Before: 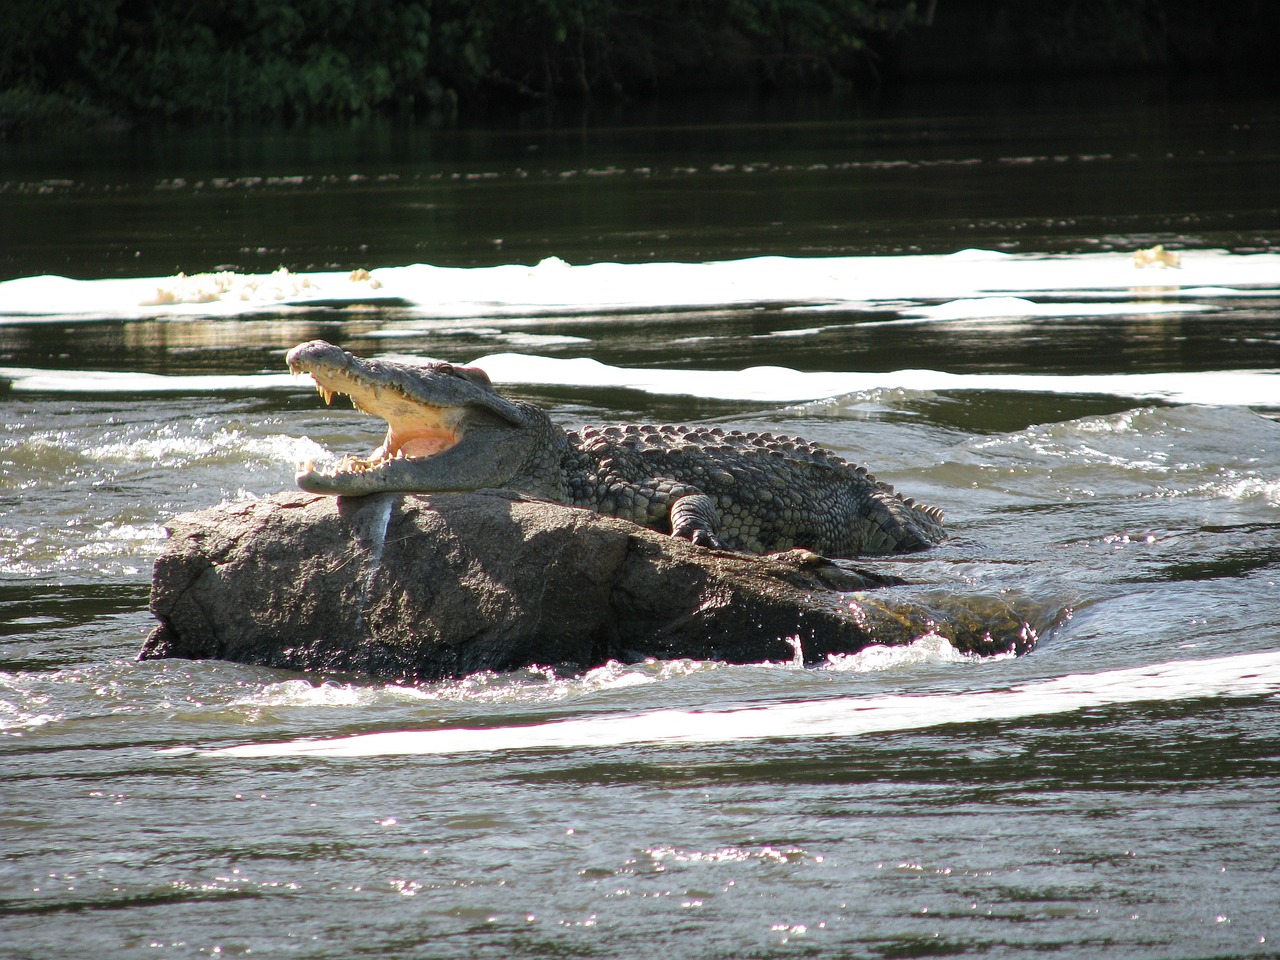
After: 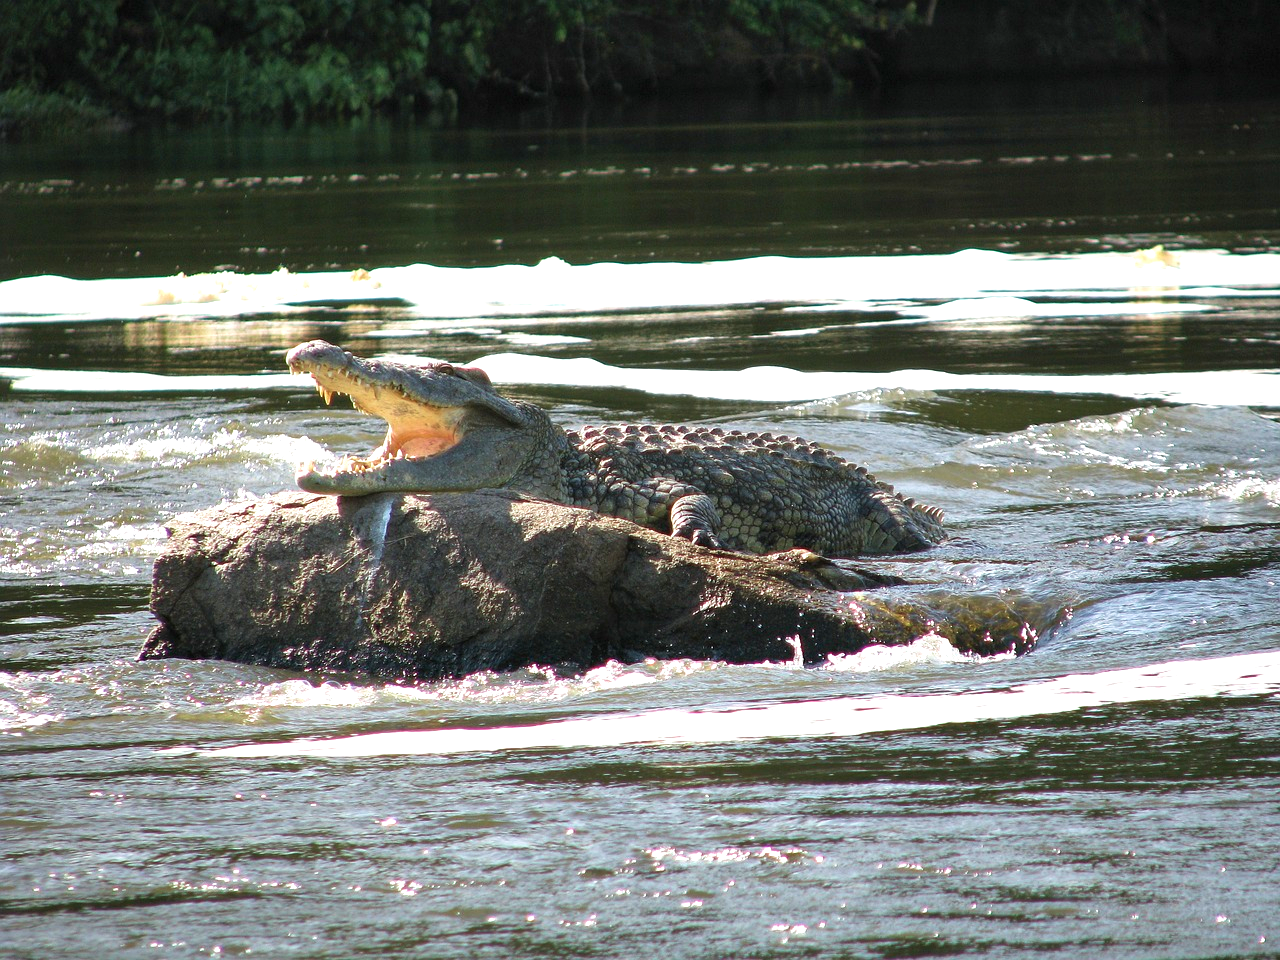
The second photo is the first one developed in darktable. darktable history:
shadows and highlights: radius 106.23, shadows 44.1, highlights -67.05, highlights color adjustment 72.75%, low approximation 0.01, soften with gaussian
velvia: on, module defaults
exposure: exposure 0.468 EV, compensate exposure bias true, compensate highlight preservation false
